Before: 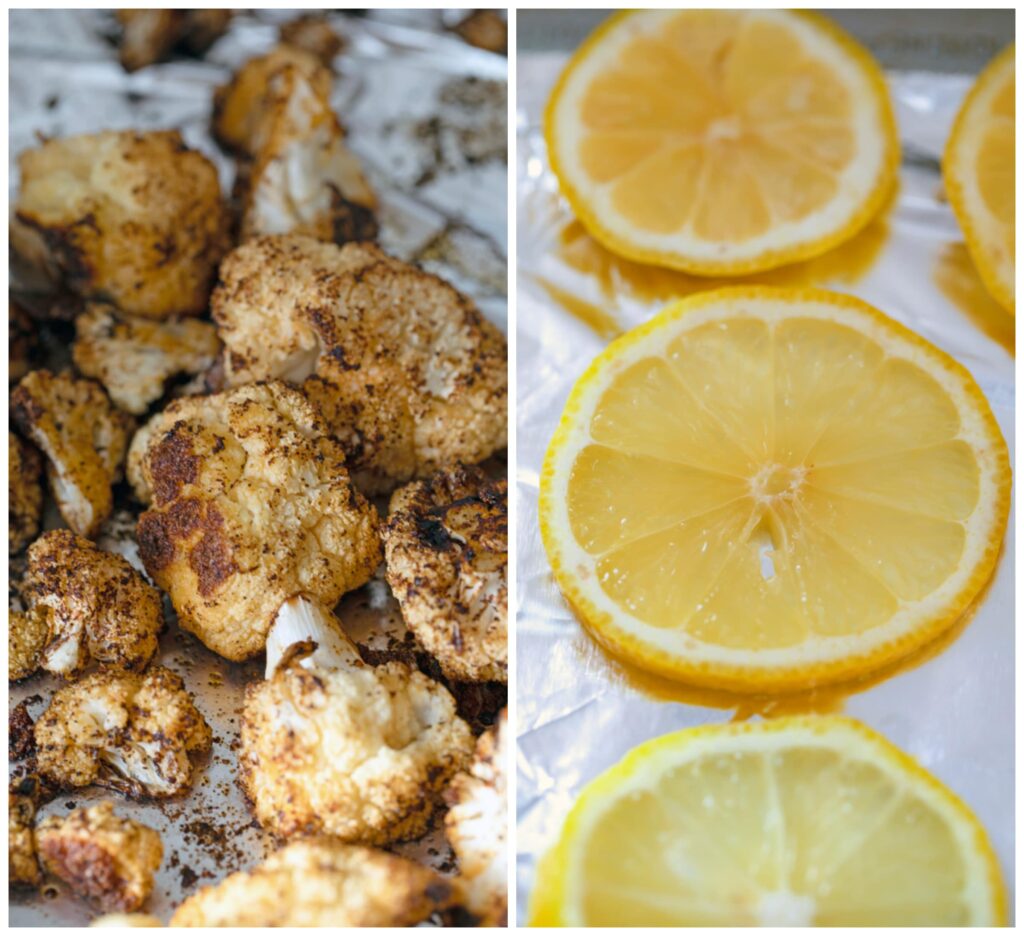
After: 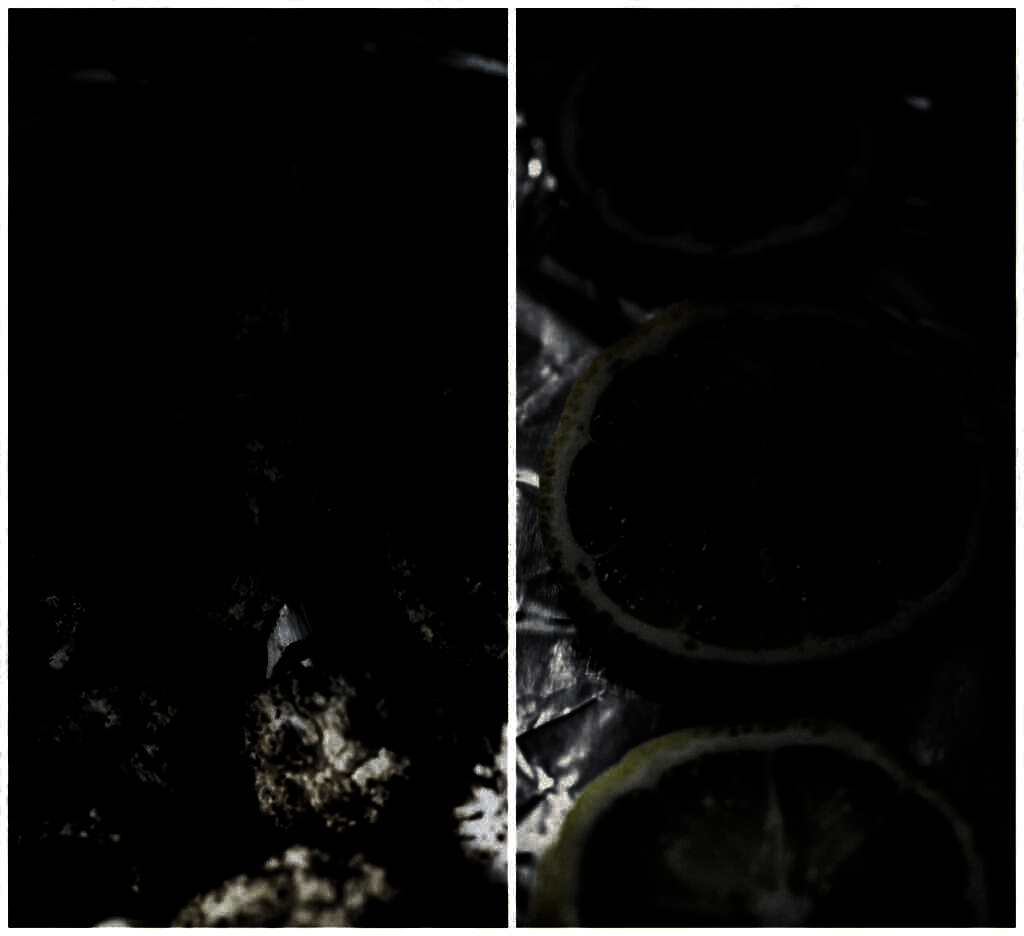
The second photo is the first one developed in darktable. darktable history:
levels: levels [0.721, 0.937, 0.997]
velvia: on, module defaults
